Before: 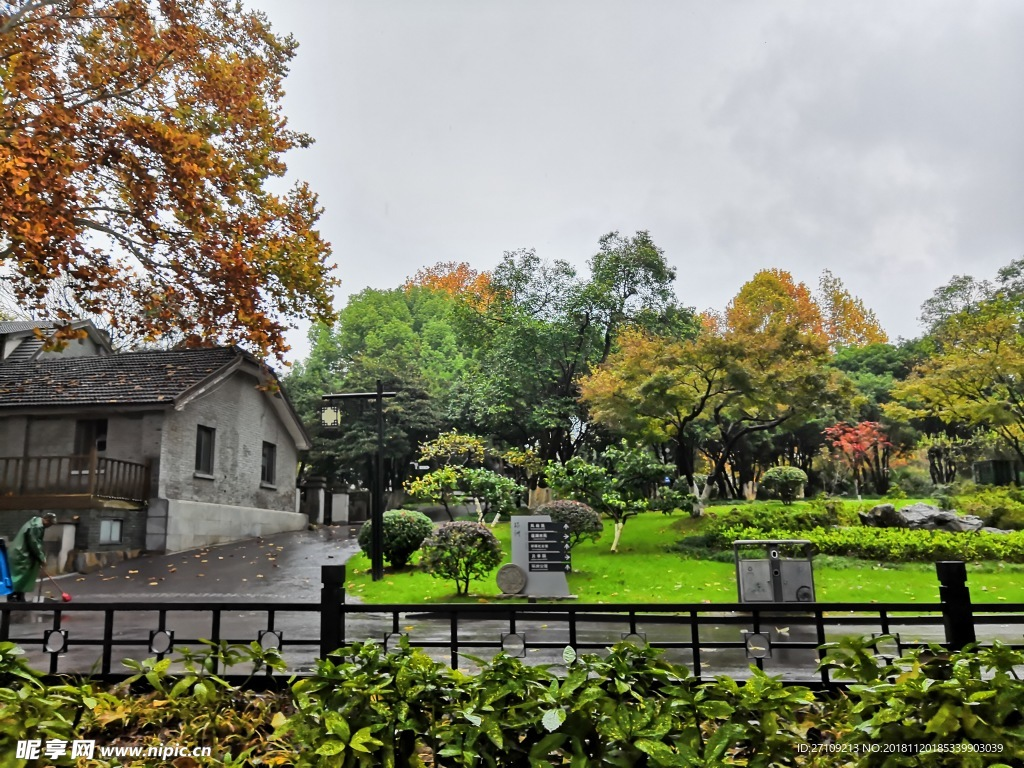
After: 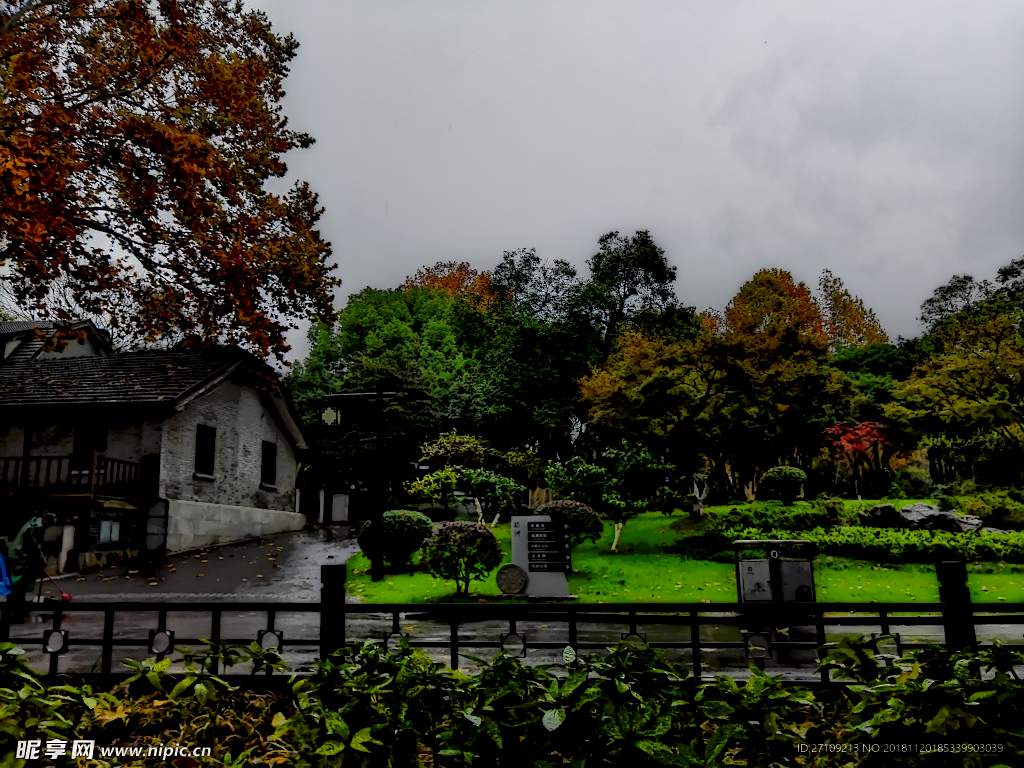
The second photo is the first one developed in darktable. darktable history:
local contrast: highlights 1%, shadows 244%, detail 164%, midtone range 0.005
sharpen: amount 0.206
